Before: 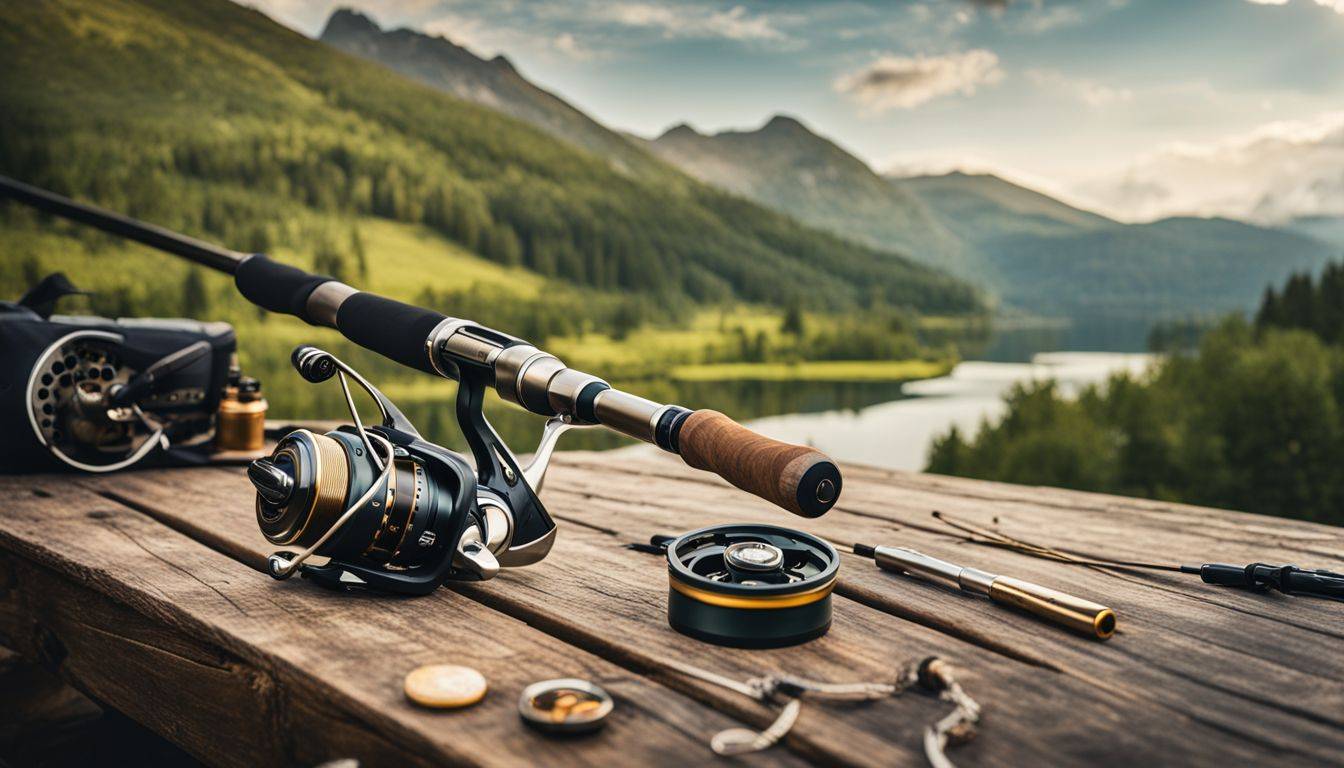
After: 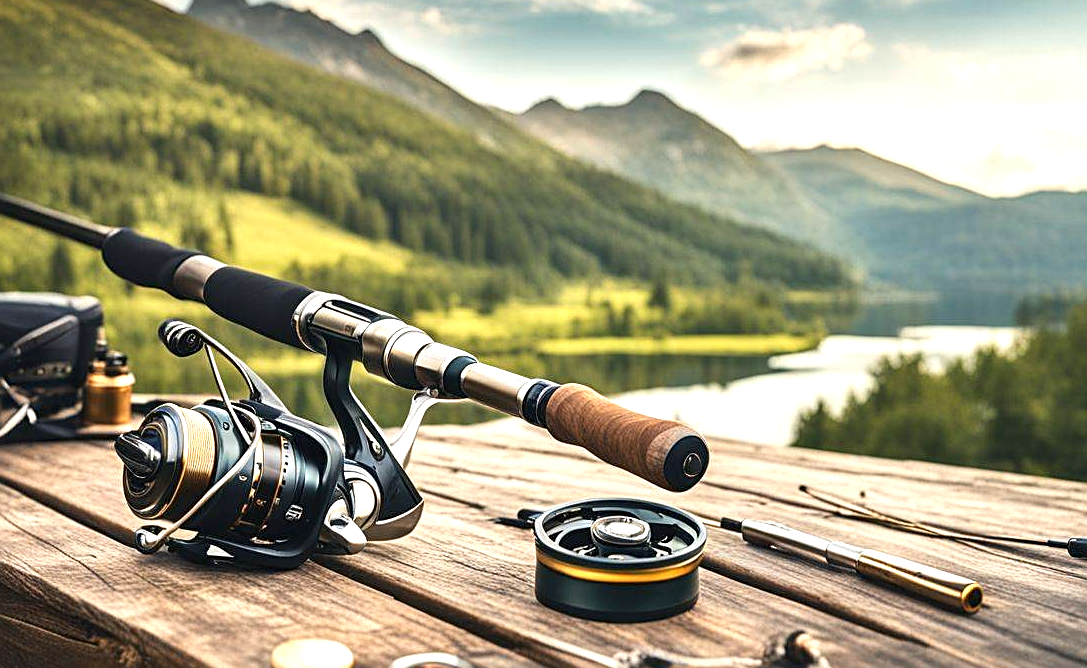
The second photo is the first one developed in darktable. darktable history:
sharpen: on, module defaults
exposure: exposure 0.77 EV, compensate highlight preservation false
crop: left 9.929%, top 3.475%, right 9.188%, bottom 9.529%
white balance: emerald 1
